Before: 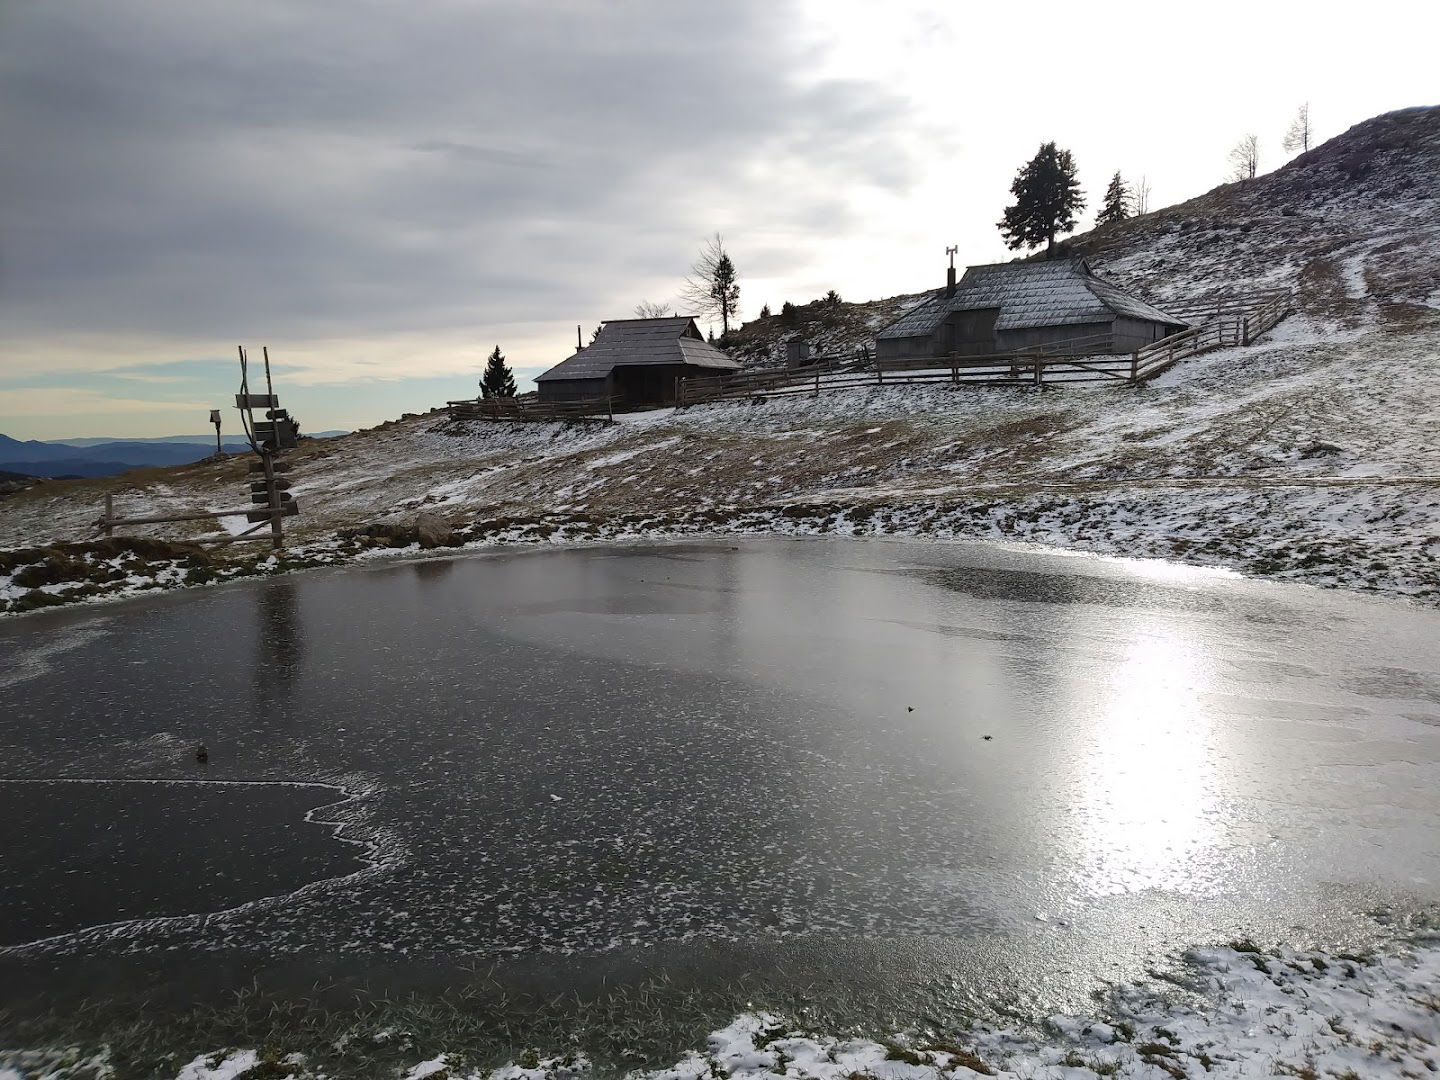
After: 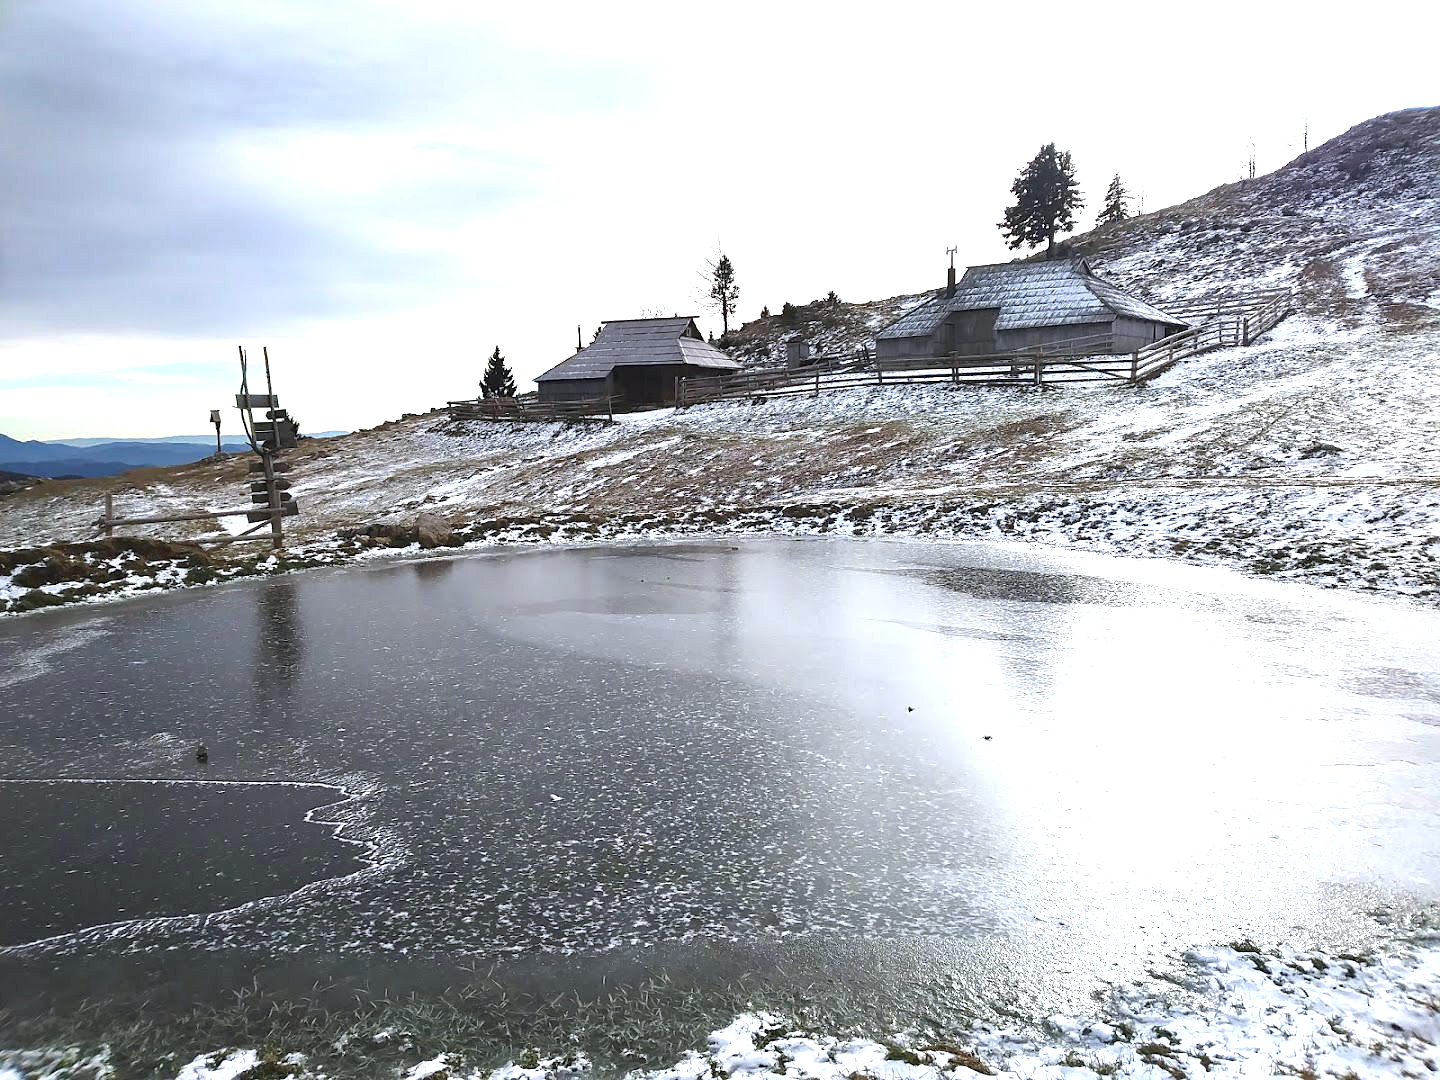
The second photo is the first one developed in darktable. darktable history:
exposure: black level correction 0, exposure 1.381 EV, compensate exposure bias true, compensate highlight preservation false
color correction: highlights a* -0.65, highlights b* -9.01
sharpen: amount 0.208
